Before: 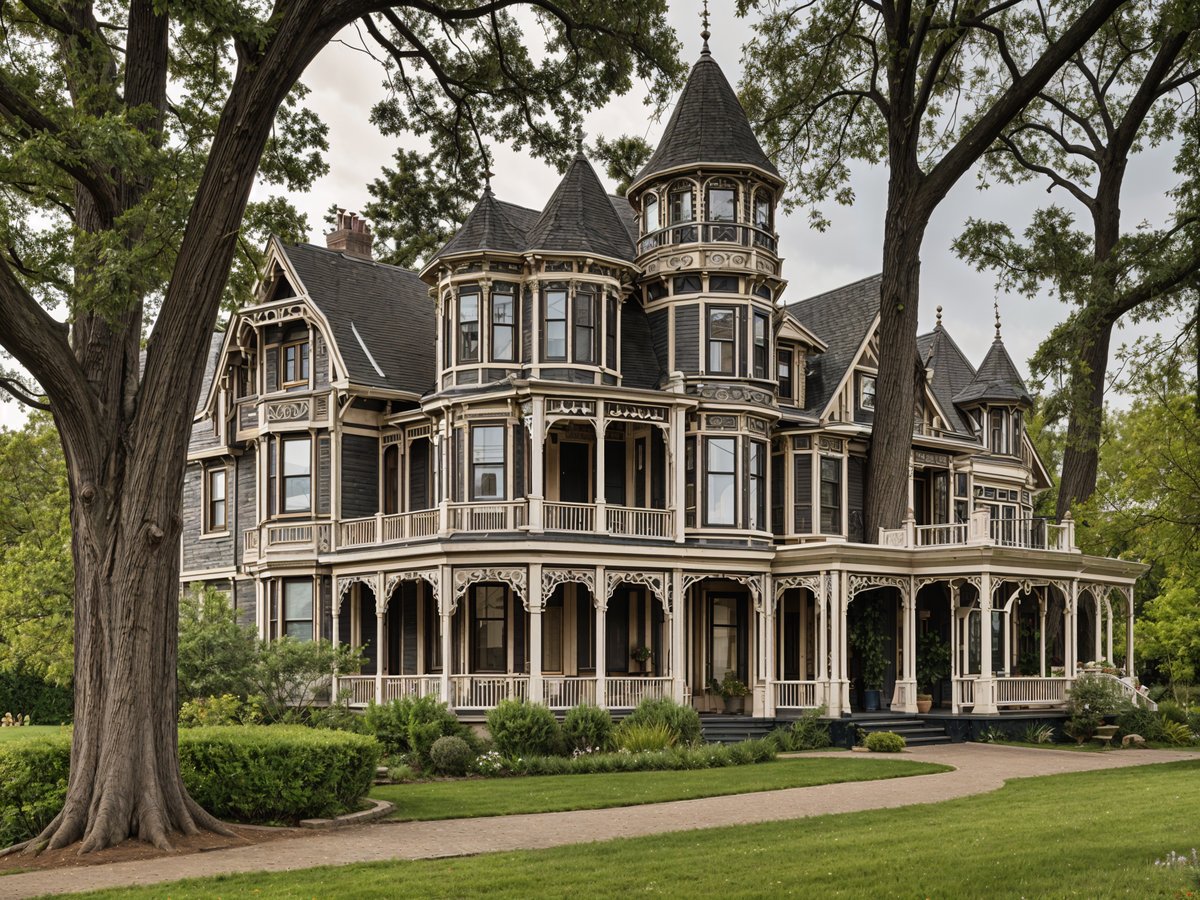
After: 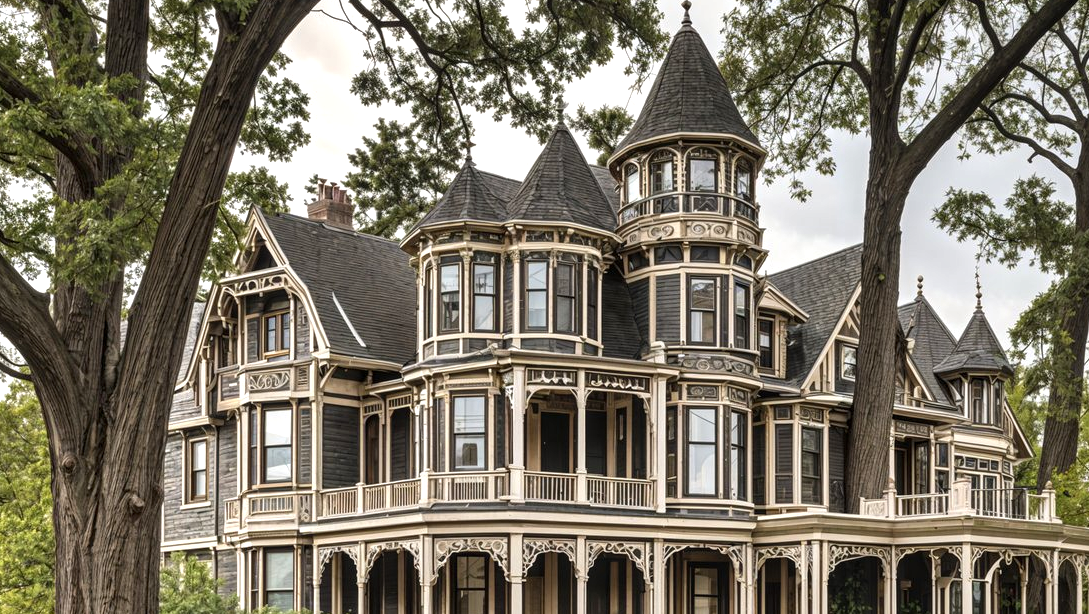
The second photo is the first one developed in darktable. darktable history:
exposure: black level correction 0, exposure 0.499 EV, compensate exposure bias true, compensate highlight preservation false
crop: left 1.59%, top 3.363%, right 7.618%, bottom 28.408%
local contrast: on, module defaults
